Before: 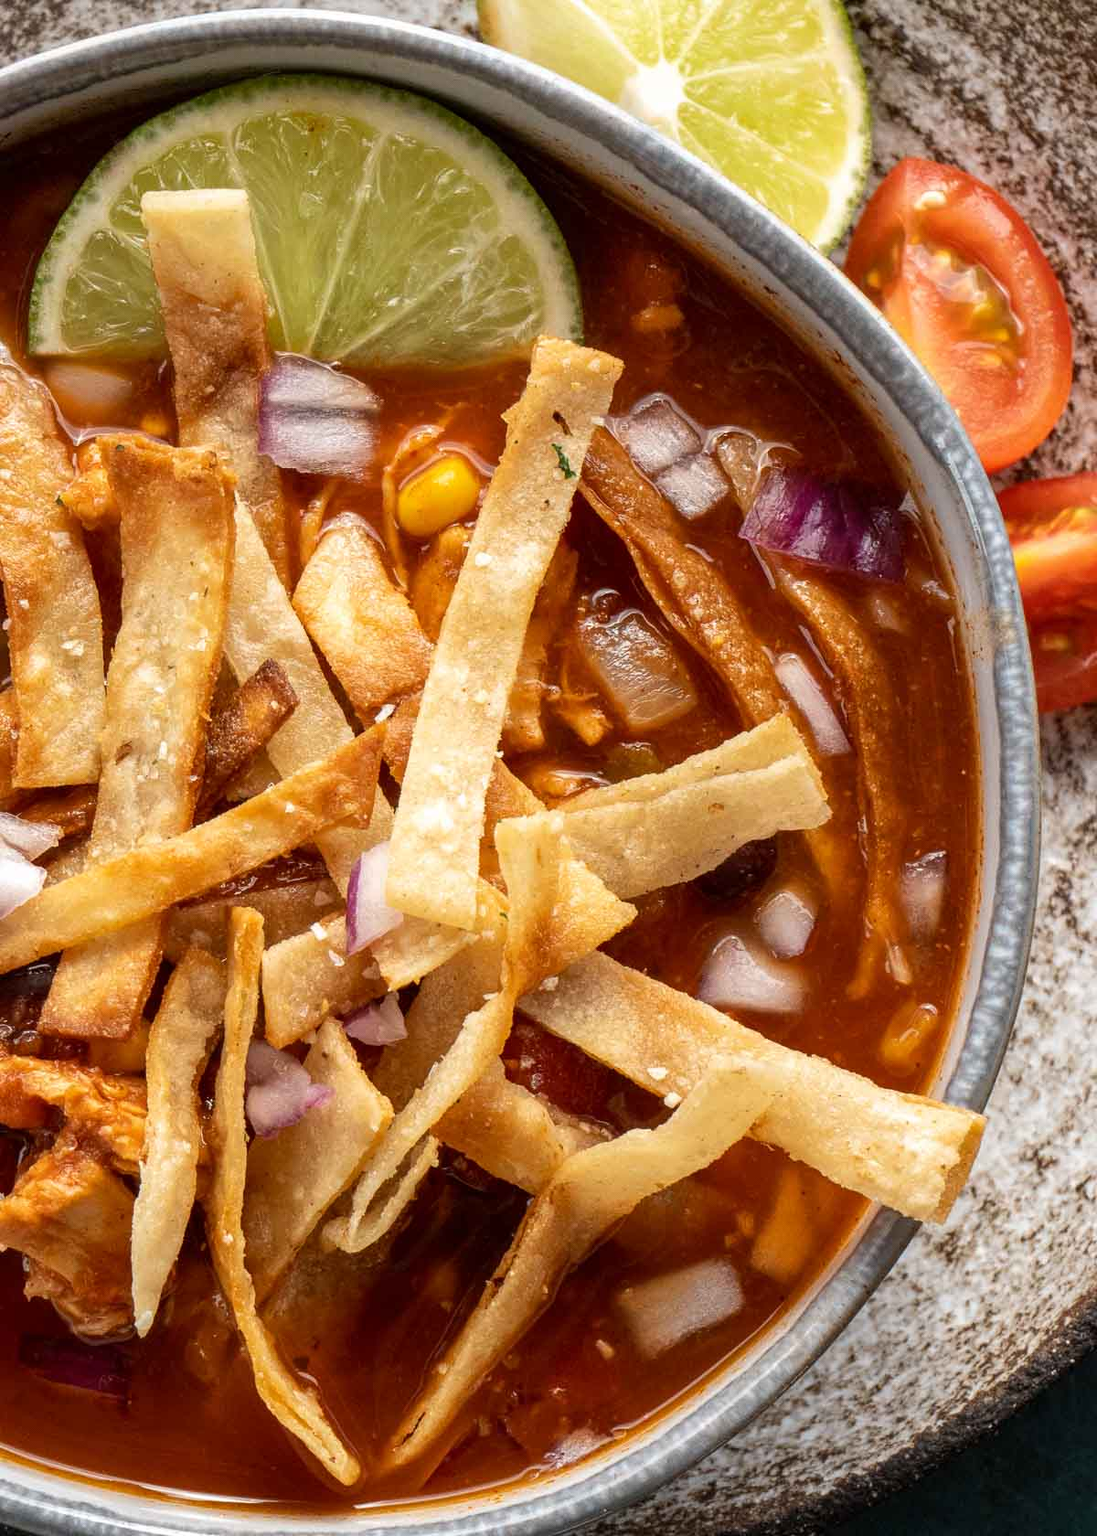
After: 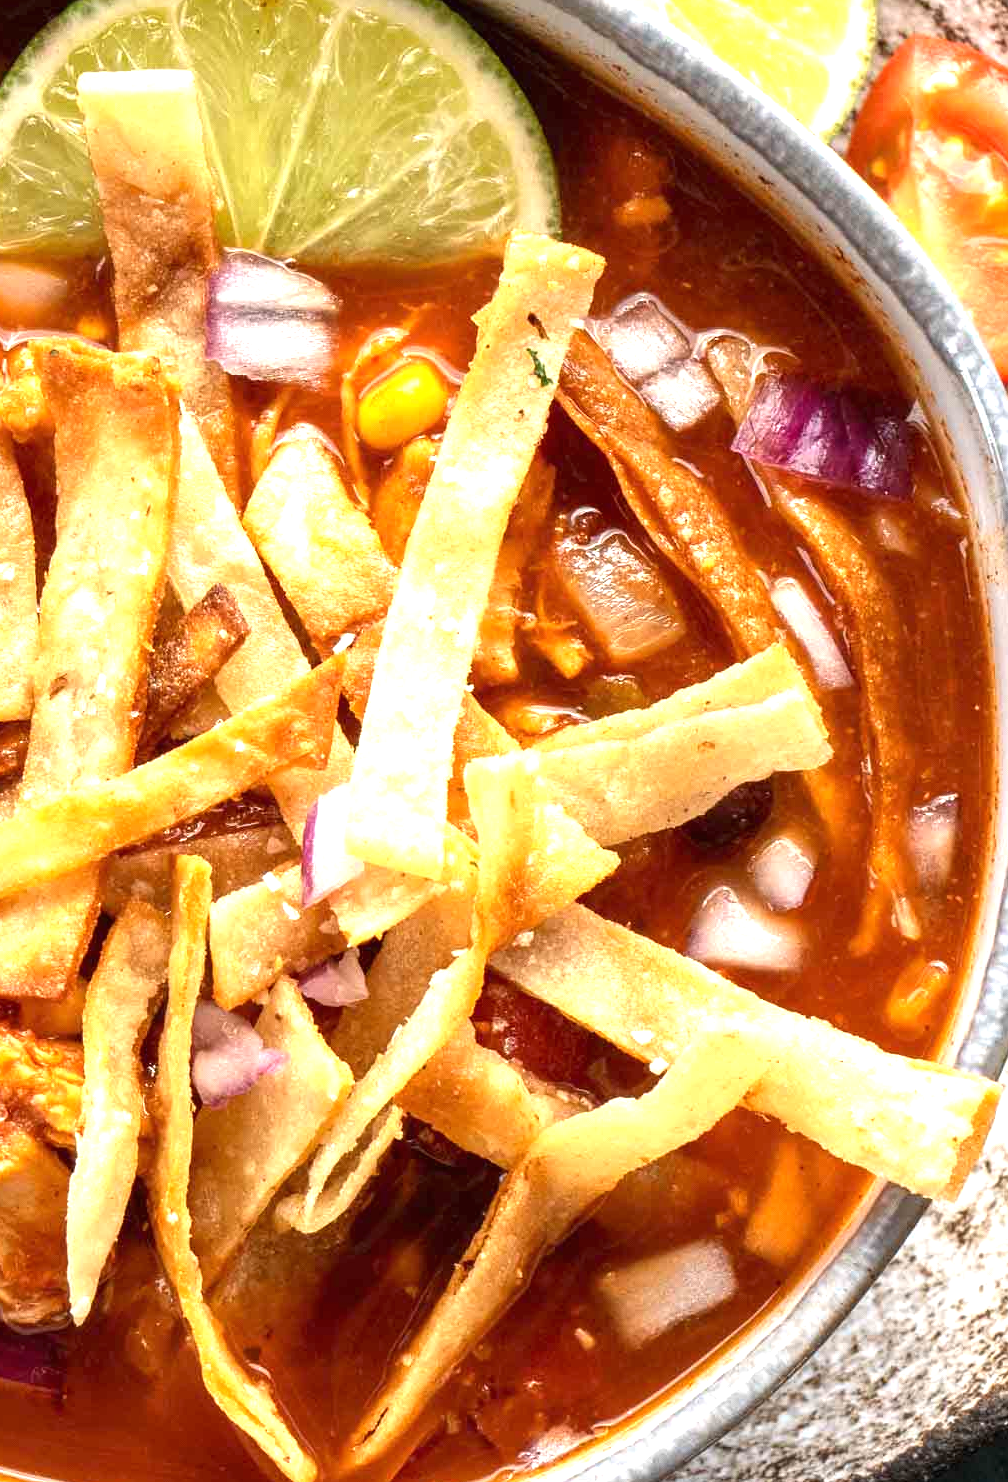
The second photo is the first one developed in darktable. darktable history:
crop: left 6.446%, top 8.188%, right 9.538%, bottom 3.548%
exposure: black level correction 0, exposure 1.1 EV, compensate exposure bias true, compensate highlight preservation false
